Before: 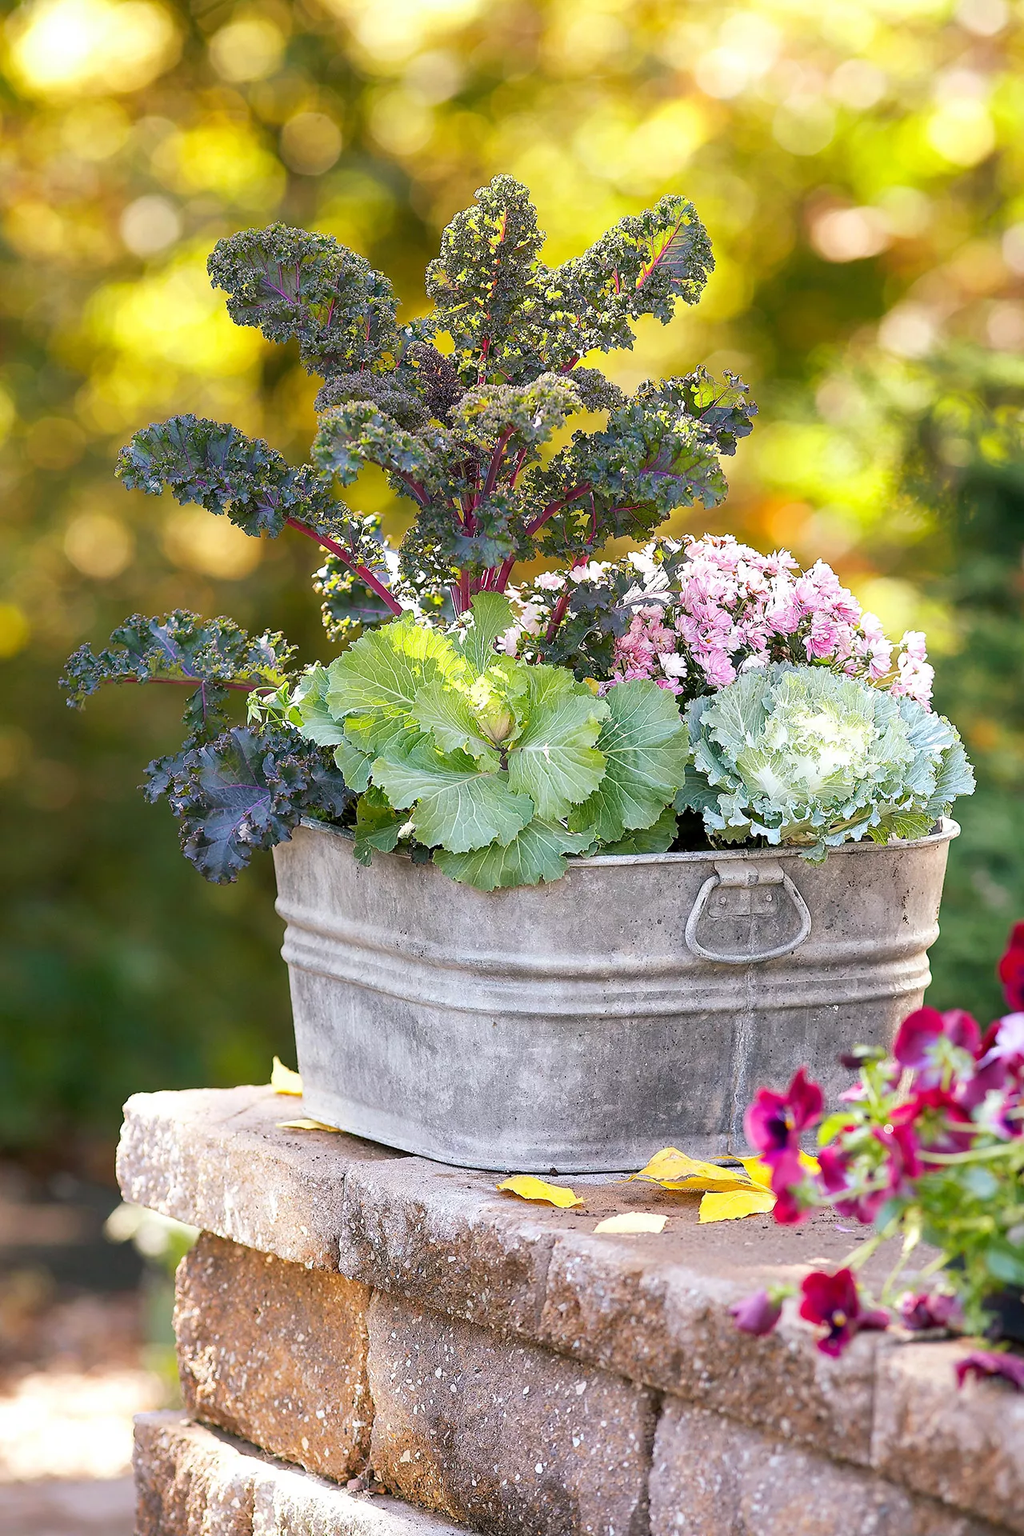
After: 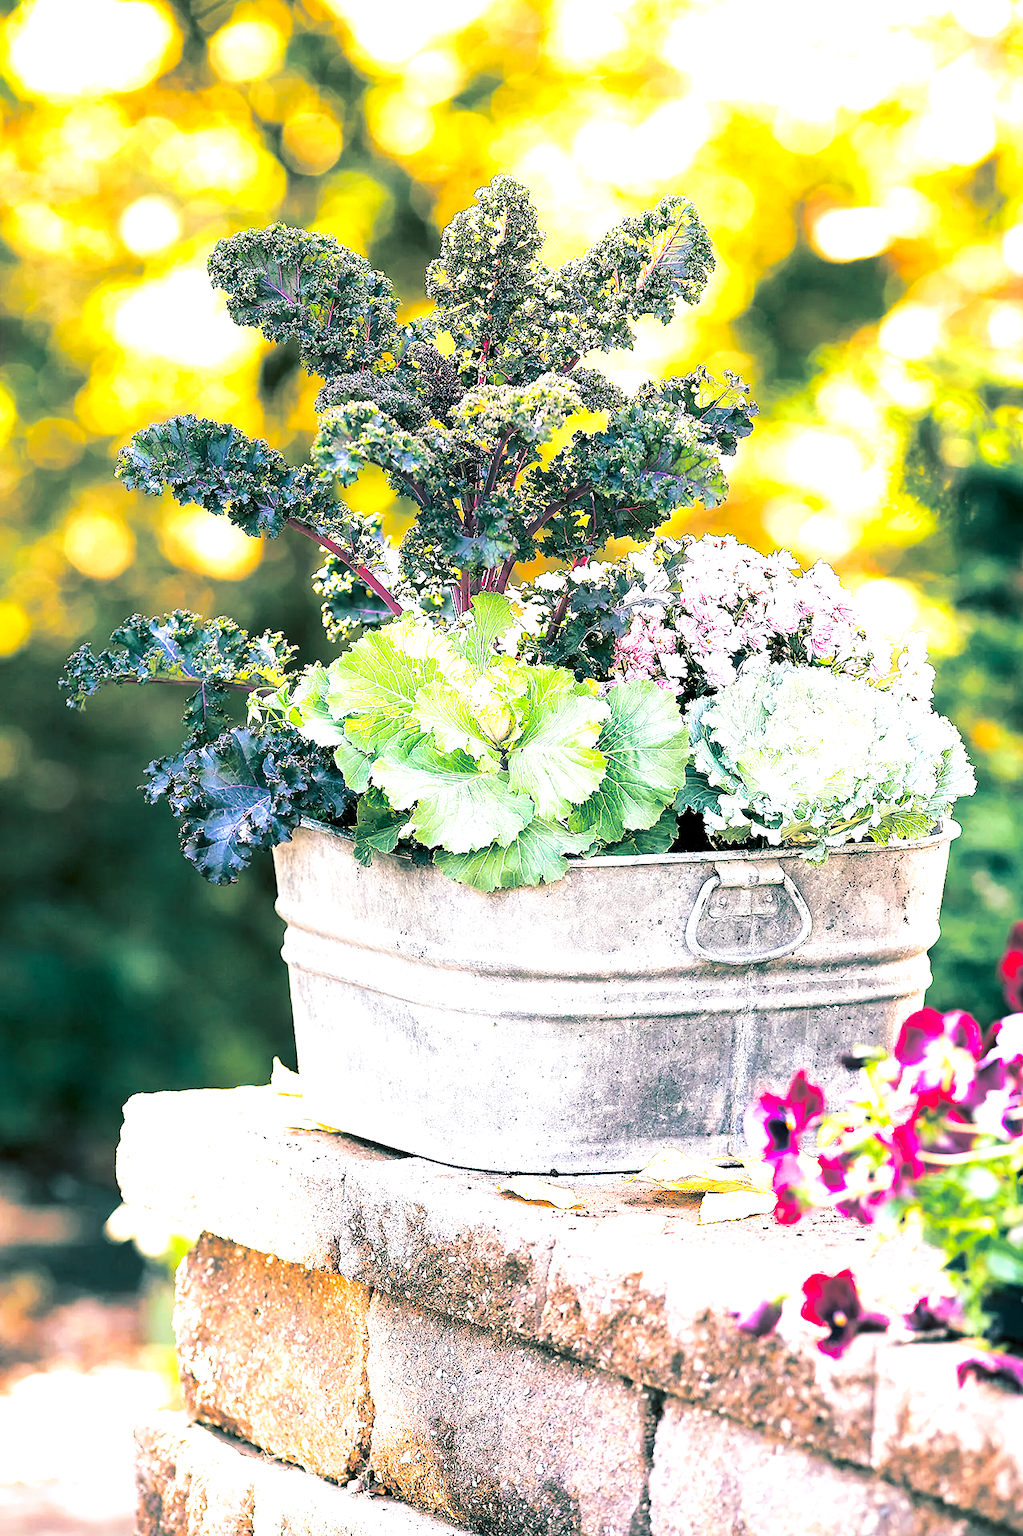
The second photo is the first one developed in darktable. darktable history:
exposure: black level correction 0, exposure 1.3 EV, compensate exposure bias true, compensate highlight preservation false
split-toning: shadows › hue 186.43°, highlights › hue 49.29°, compress 30.29%
contrast brightness saturation: contrast 0.22, brightness -0.19, saturation 0.24
